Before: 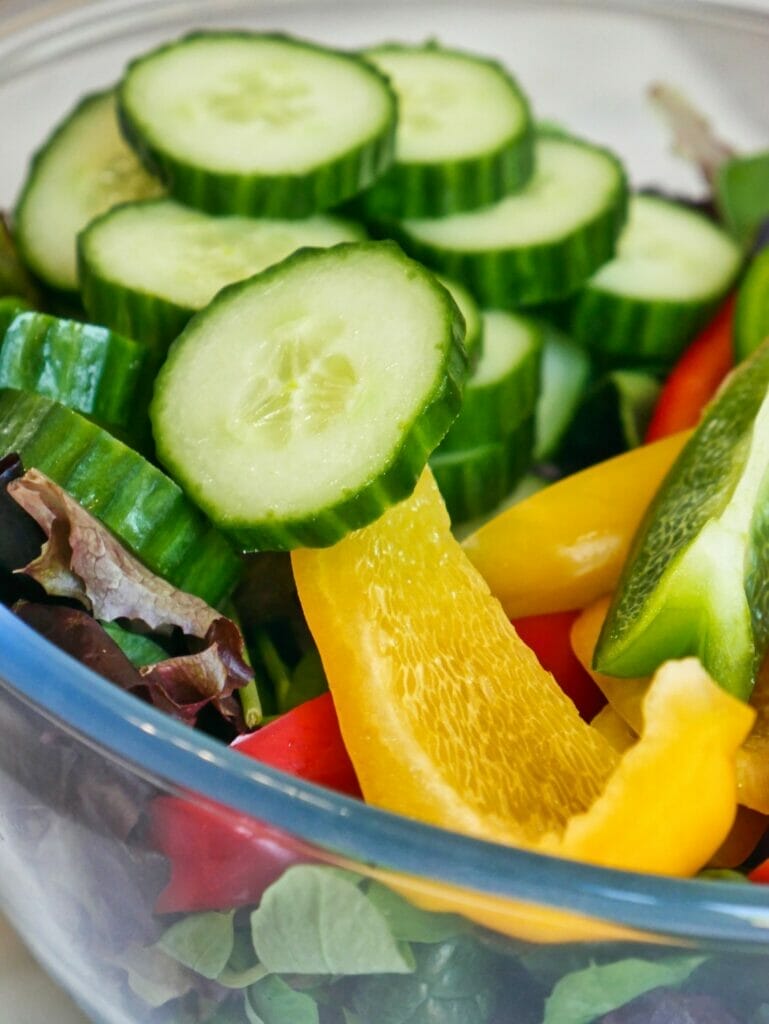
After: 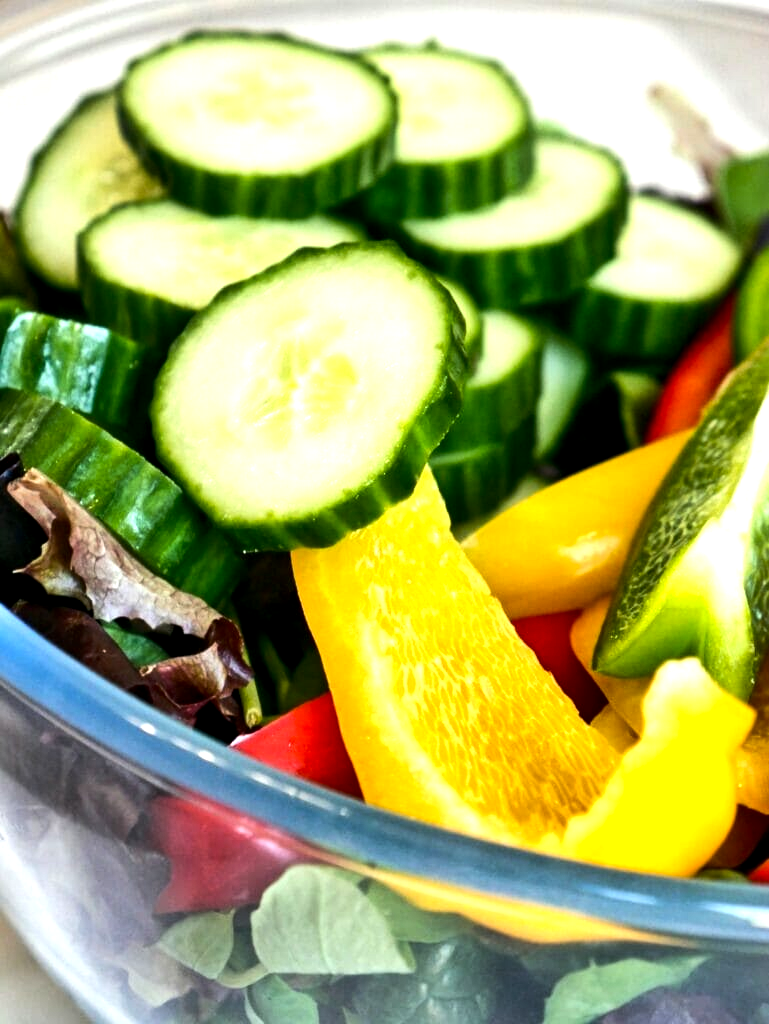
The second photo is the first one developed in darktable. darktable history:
tone equalizer: -8 EV -1.08 EV, -7 EV -1.01 EV, -6 EV -0.867 EV, -5 EV -0.578 EV, -3 EV 0.578 EV, -2 EV 0.867 EV, -1 EV 1.01 EV, +0 EV 1.08 EV, edges refinement/feathering 500, mask exposure compensation -1.57 EV, preserve details no
exposure: black level correction 0.009, compensate highlight preservation false
white balance: emerald 1
